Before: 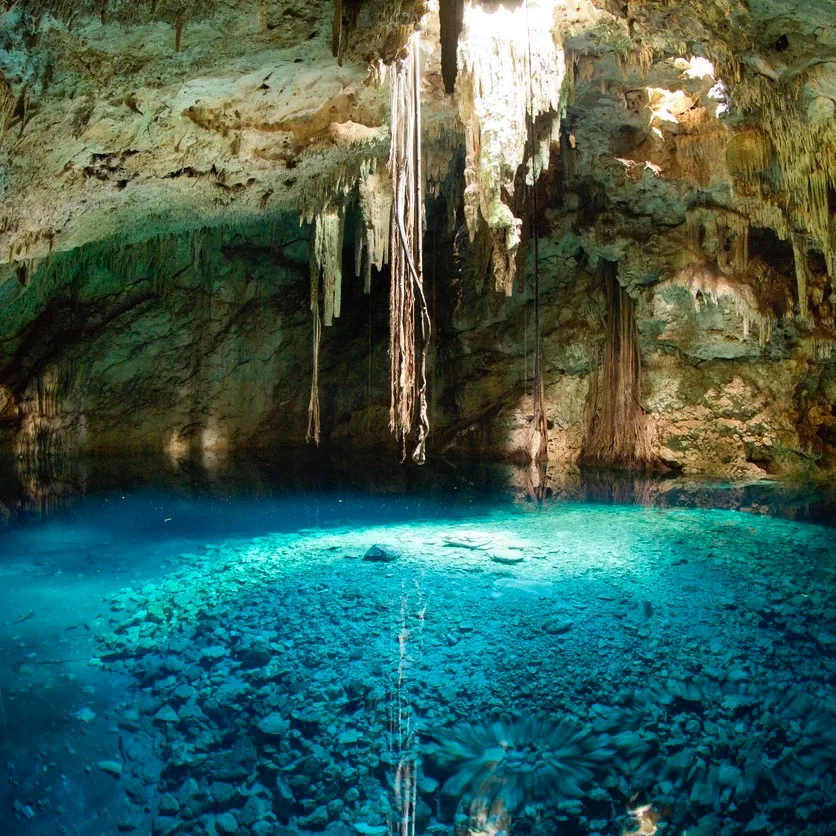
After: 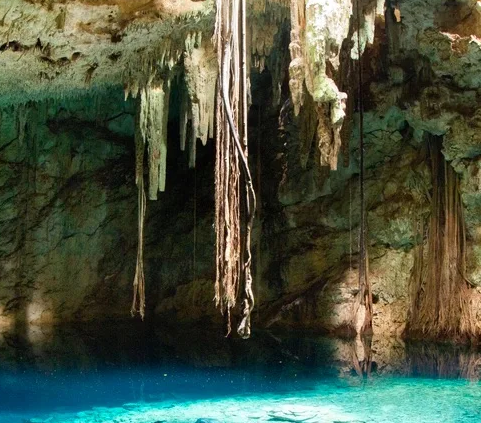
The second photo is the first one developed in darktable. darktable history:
crop: left 20.986%, top 15.075%, right 21.474%, bottom 33.855%
